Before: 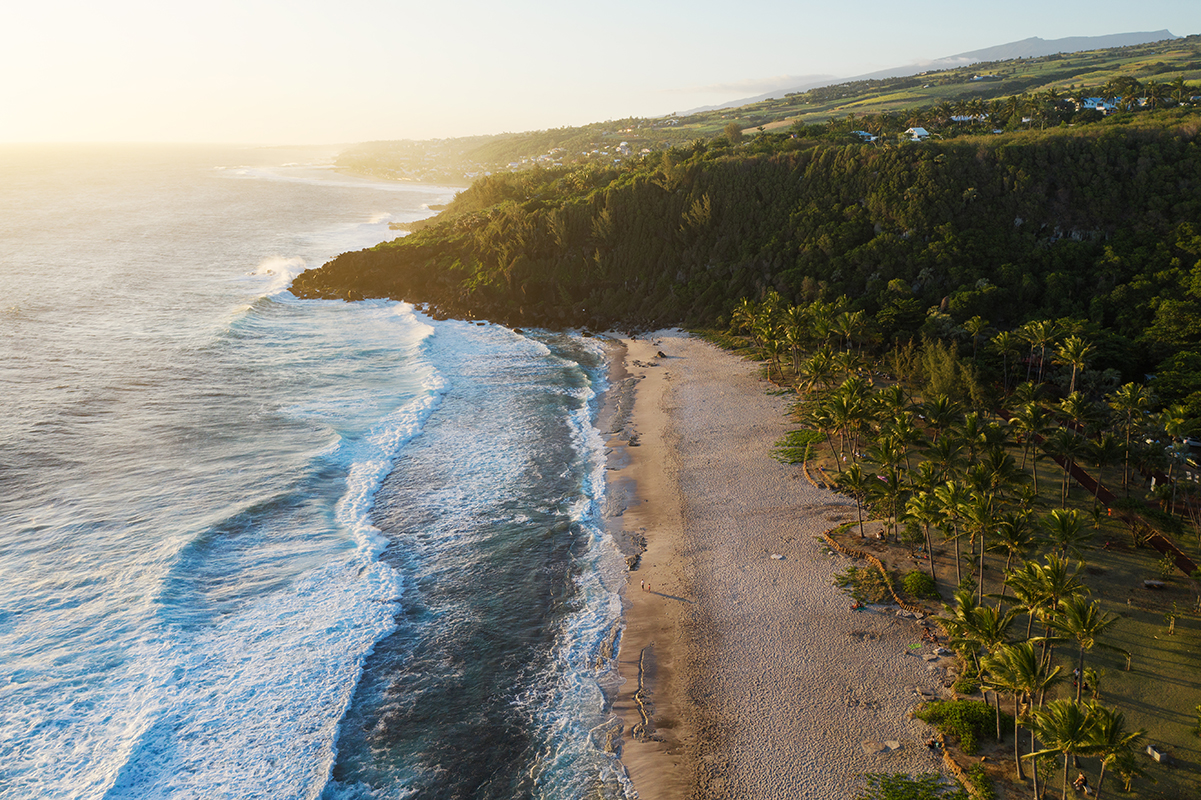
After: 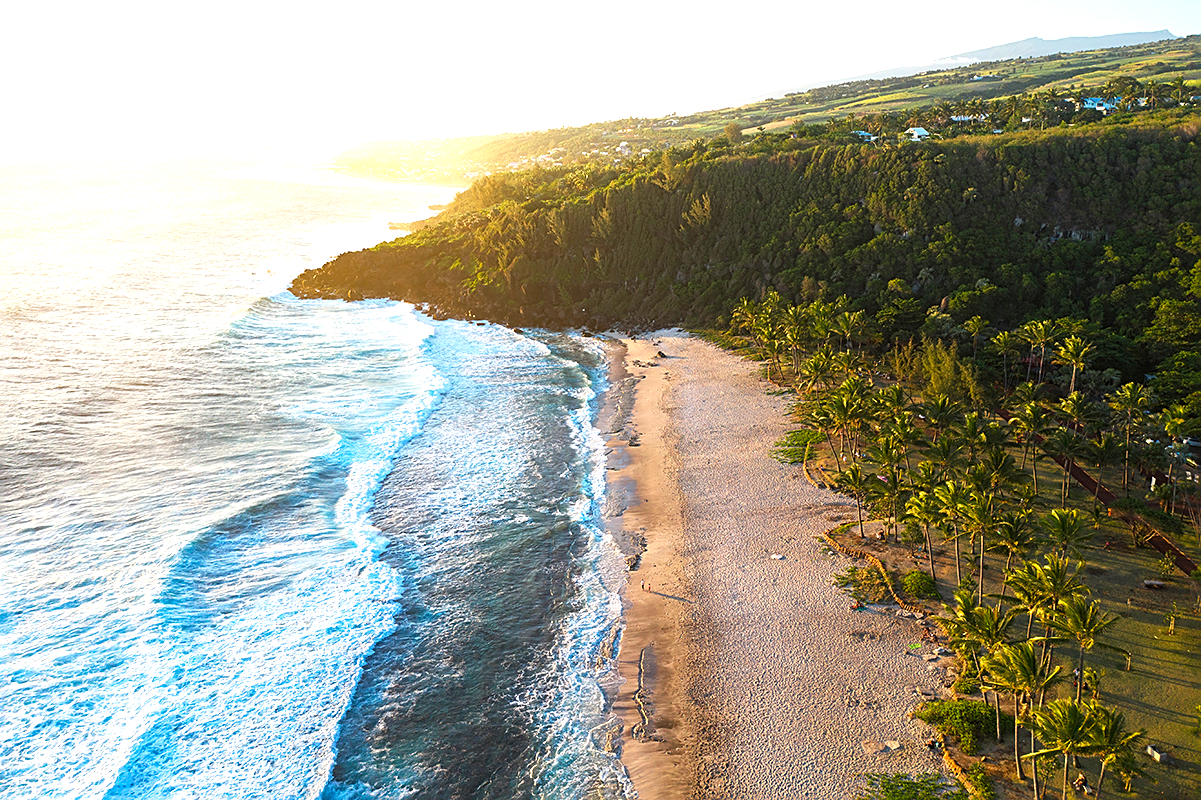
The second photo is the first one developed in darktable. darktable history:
sharpen: on, module defaults
exposure: black level correction 0, exposure 0.9 EV, compensate highlight preservation false
